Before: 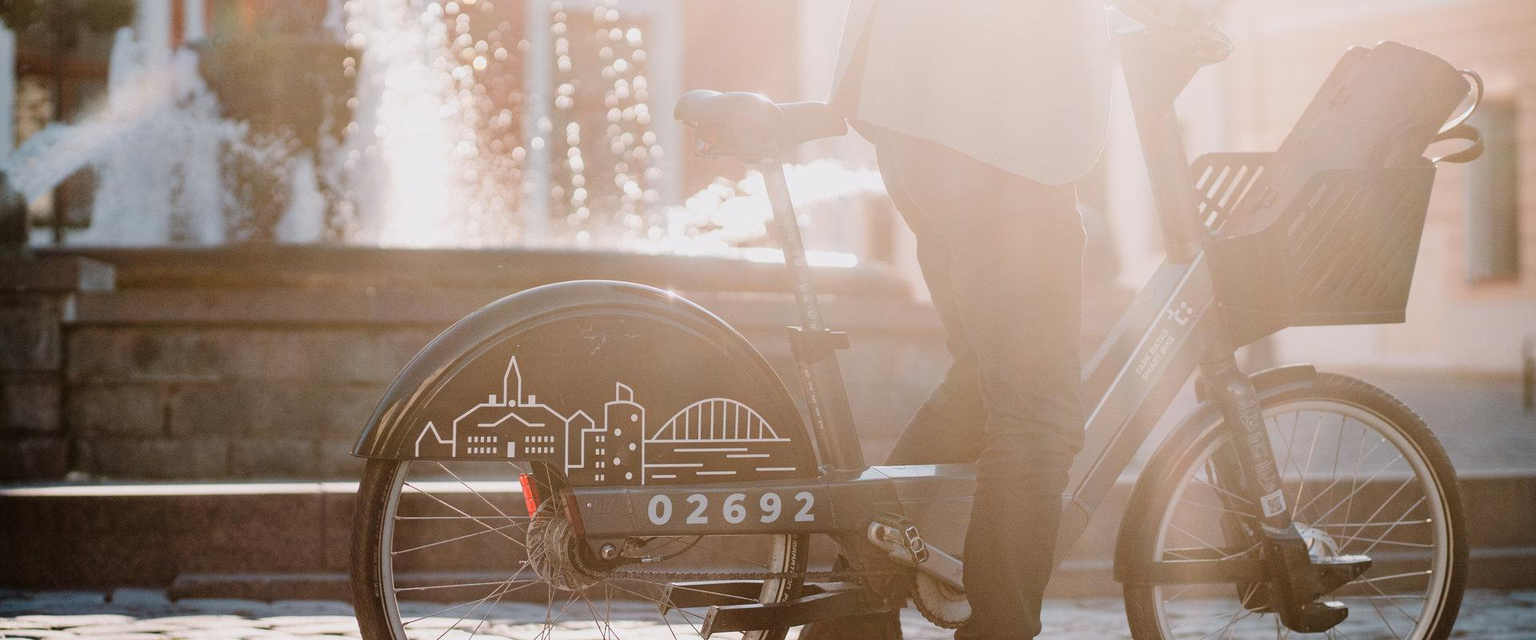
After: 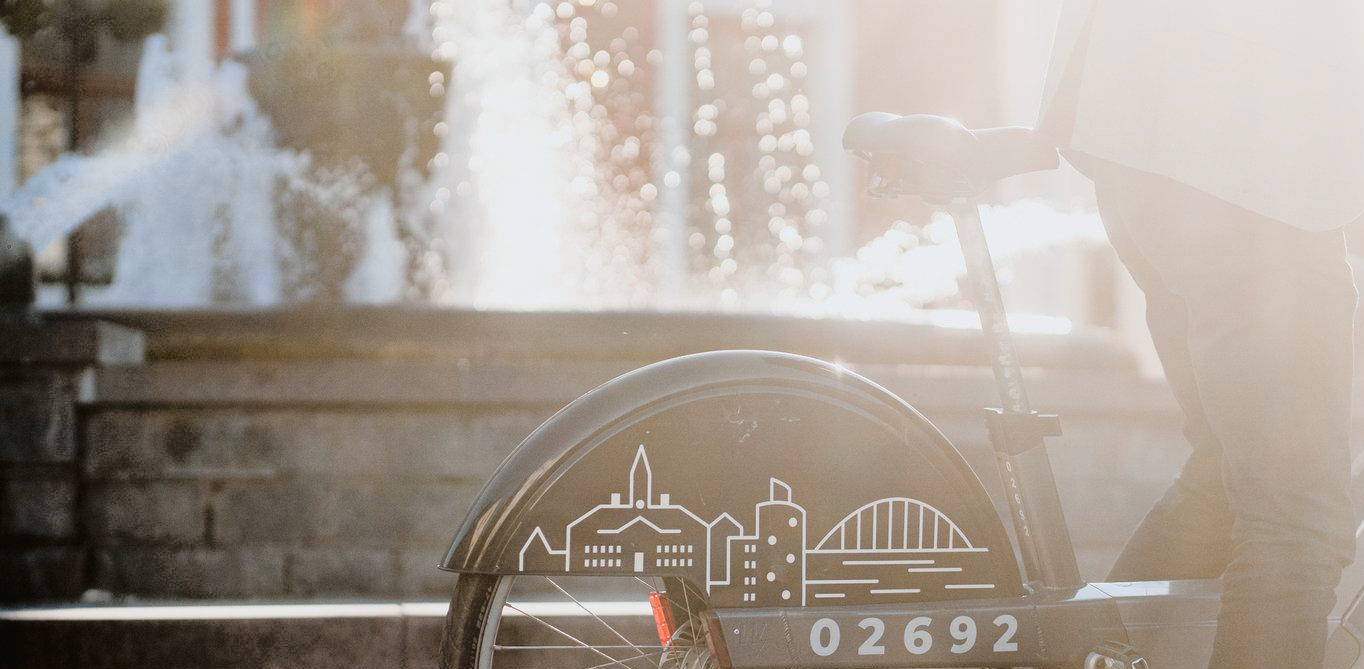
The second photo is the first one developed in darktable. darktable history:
crop: right 28.938%, bottom 16.364%
tone curve: curves: ch0 [(0.014, 0.013) (0.088, 0.043) (0.208, 0.176) (0.257, 0.267) (0.406, 0.483) (0.489, 0.556) (0.667, 0.73) (0.793, 0.851) (0.994, 0.974)]; ch1 [(0, 0) (0.161, 0.092) (0.35, 0.33) (0.392, 0.392) (0.457, 0.467) (0.505, 0.497) (0.537, 0.518) (0.553, 0.53) (0.58, 0.567) (0.739, 0.697) (1, 1)]; ch2 [(0, 0) (0.346, 0.362) (0.448, 0.419) (0.502, 0.499) (0.533, 0.517) (0.556, 0.533) (0.629, 0.619) (0.717, 0.678) (1, 1)], color space Lab, independent channels, preserve colors none
